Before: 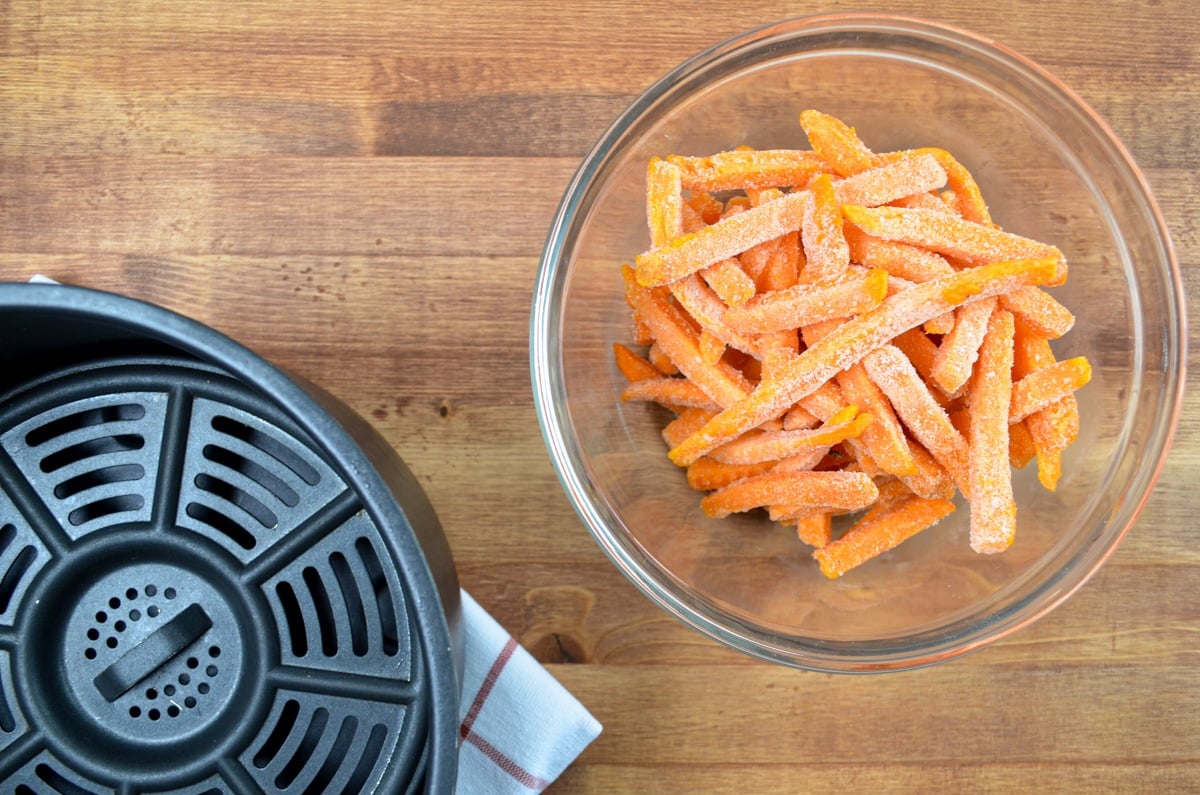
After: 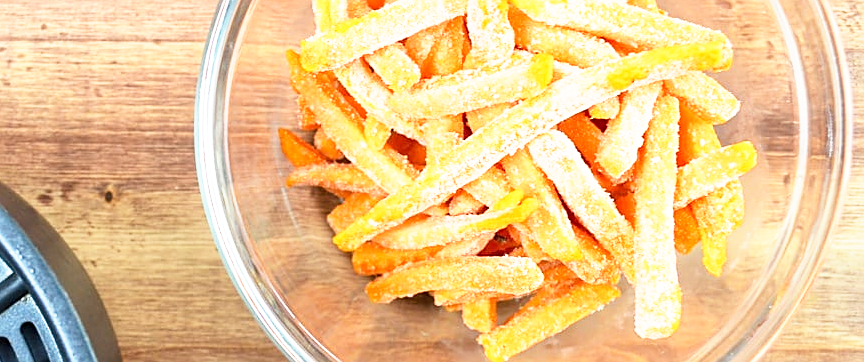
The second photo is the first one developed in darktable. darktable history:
crop and rotate: left 27.946%, top 27.152%, bottom 27.219%
sharpen: on, module defaults
base curve: curves: ch0 [(0, 0) (0.495, 0.917) (1, 1)], preserve colors none
